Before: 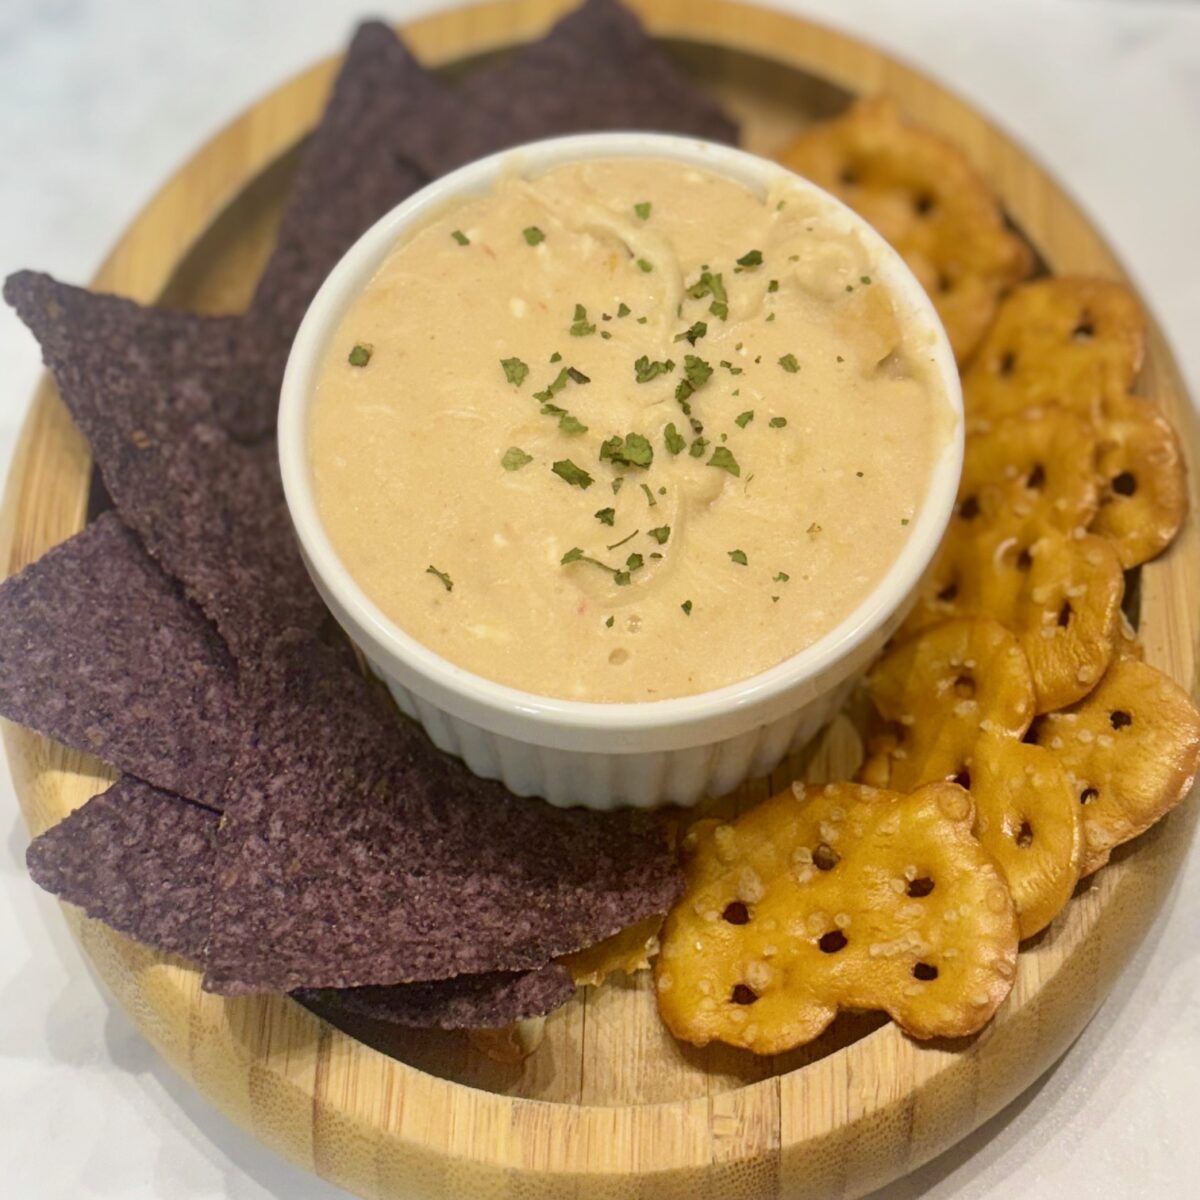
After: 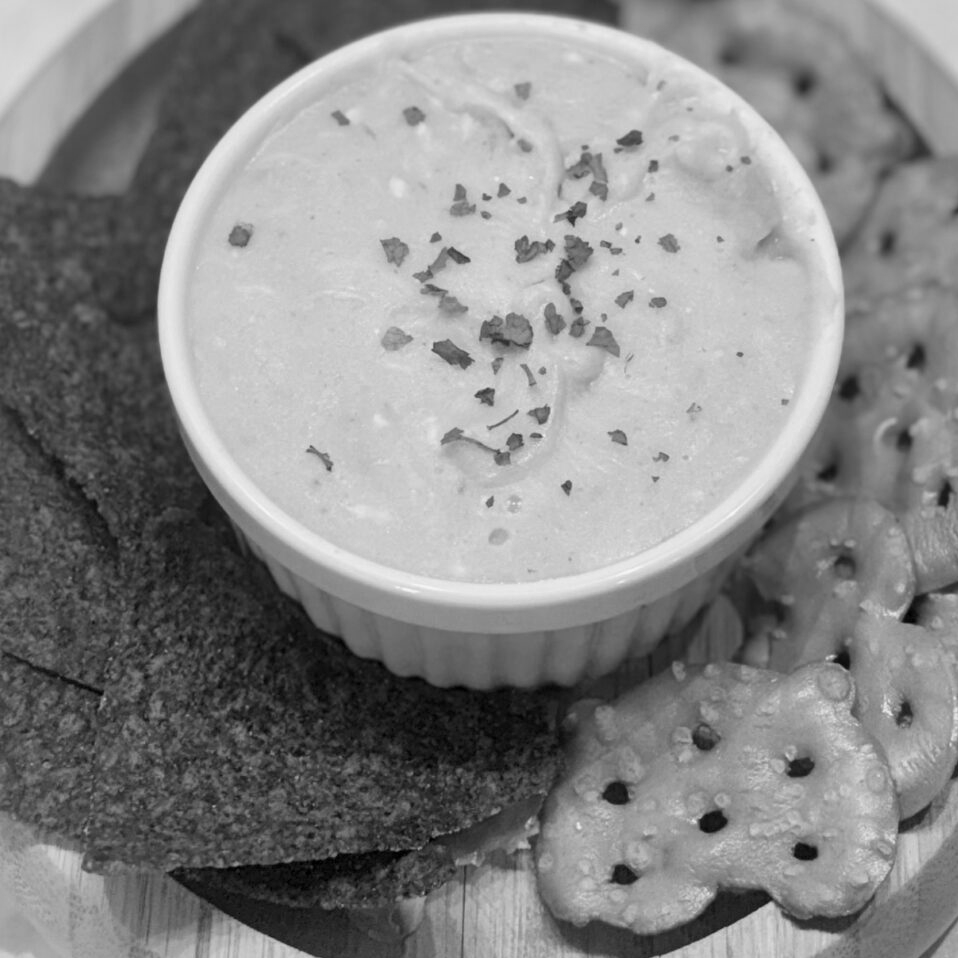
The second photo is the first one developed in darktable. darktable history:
crop and rotate: left 10.071%, top 10.071%, right 10.02%, bottom 10.02%
monochrome: a 32, b 64, size 2.3
